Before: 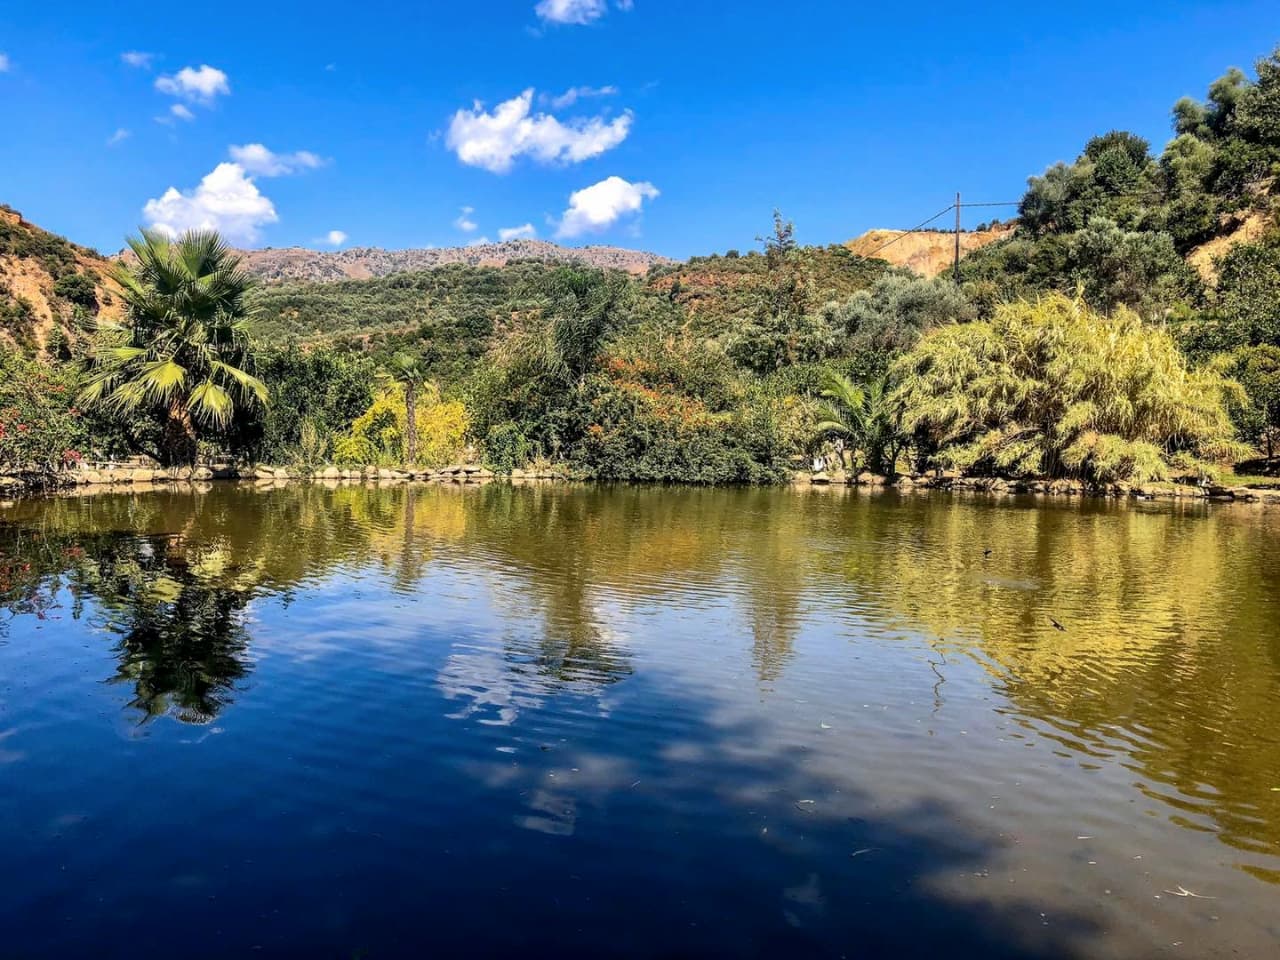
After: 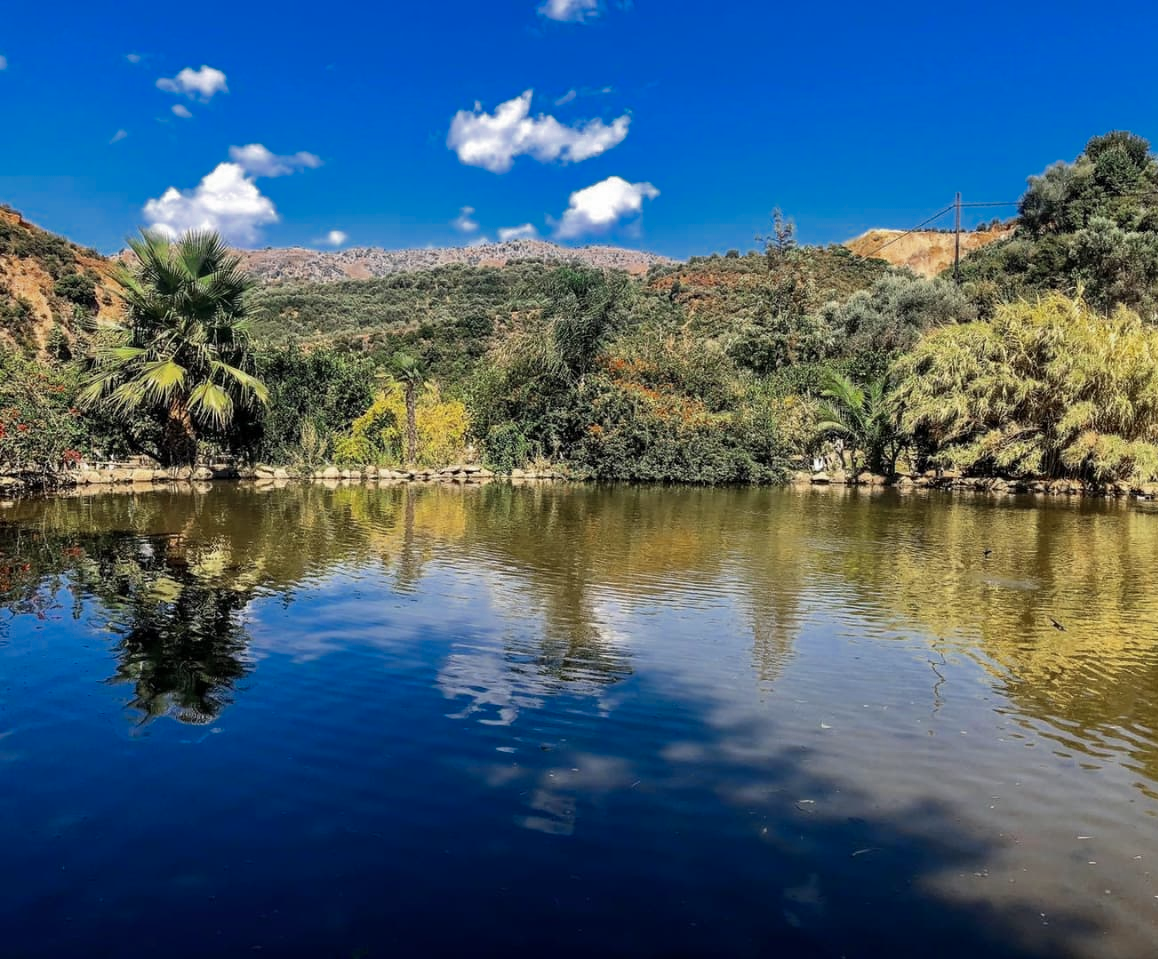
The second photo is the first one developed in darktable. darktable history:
crop: right 9.509%, bottom 0.031%
vibrance: vibrance 100%
color zones: curves: ch0 [(0, 0.5) (0.125, 0.4) (0.25, 0.5) (0.375, 0.4) (0.5, 0.4) (0.625, 0.35) (0.75, 0.35) (0.875, 0.5)]; ch1 [(0, 0.35) (0.125, 0.45) (0.25, 0.35) (0.375, 0.35) (0.5, 0.35) (0.625, 0.35) (0.75, 0.45) (0.875, 0.35)]; ch2 [(0, 0.6) (0.125, 0.5) (0.25, 0.5) (0.375, 0.6) (0.5, 0.6) (0.625, 0.5) (0.75, 0.5) (0.875, 0.5)]
